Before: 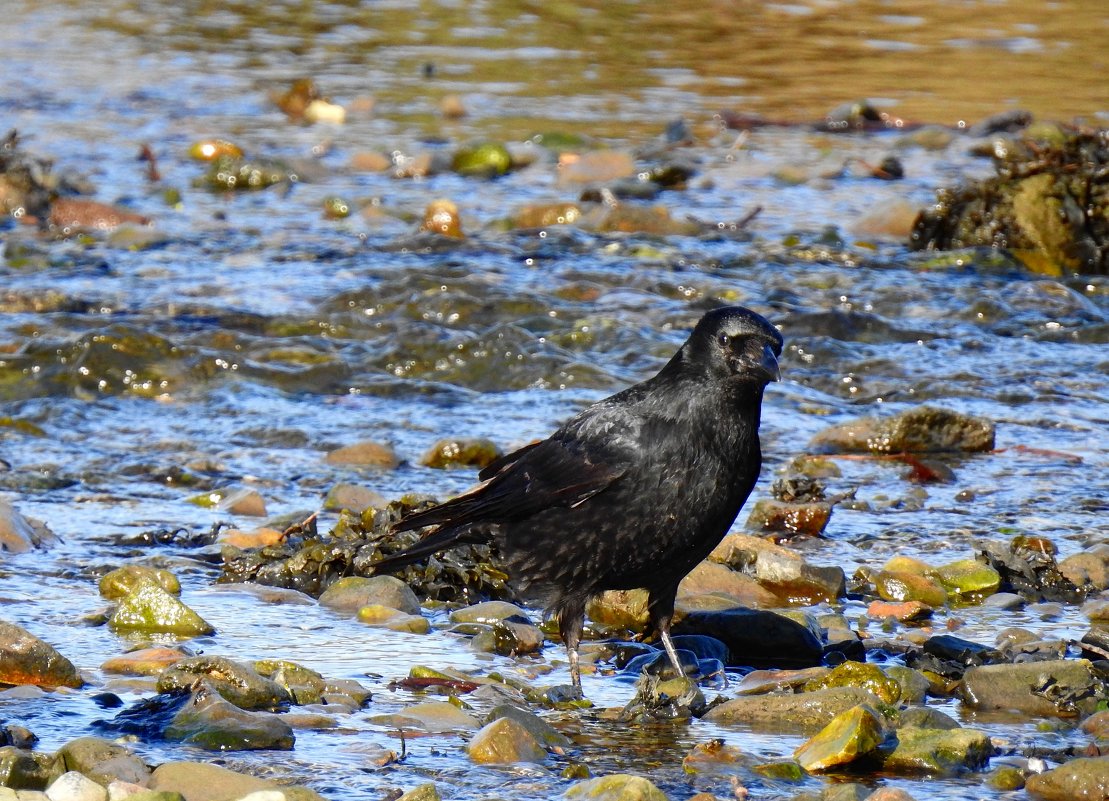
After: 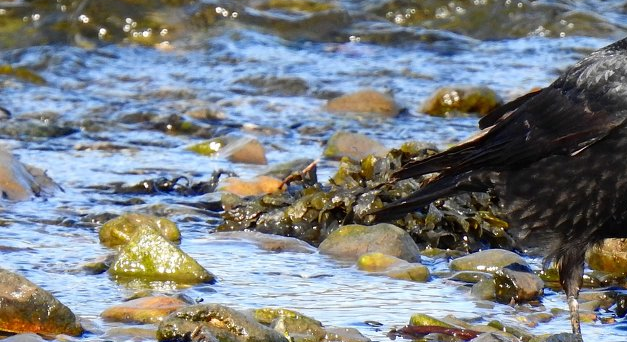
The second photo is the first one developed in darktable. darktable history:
crop: top 44.026%, right 43.425%, bottom 13.248%
